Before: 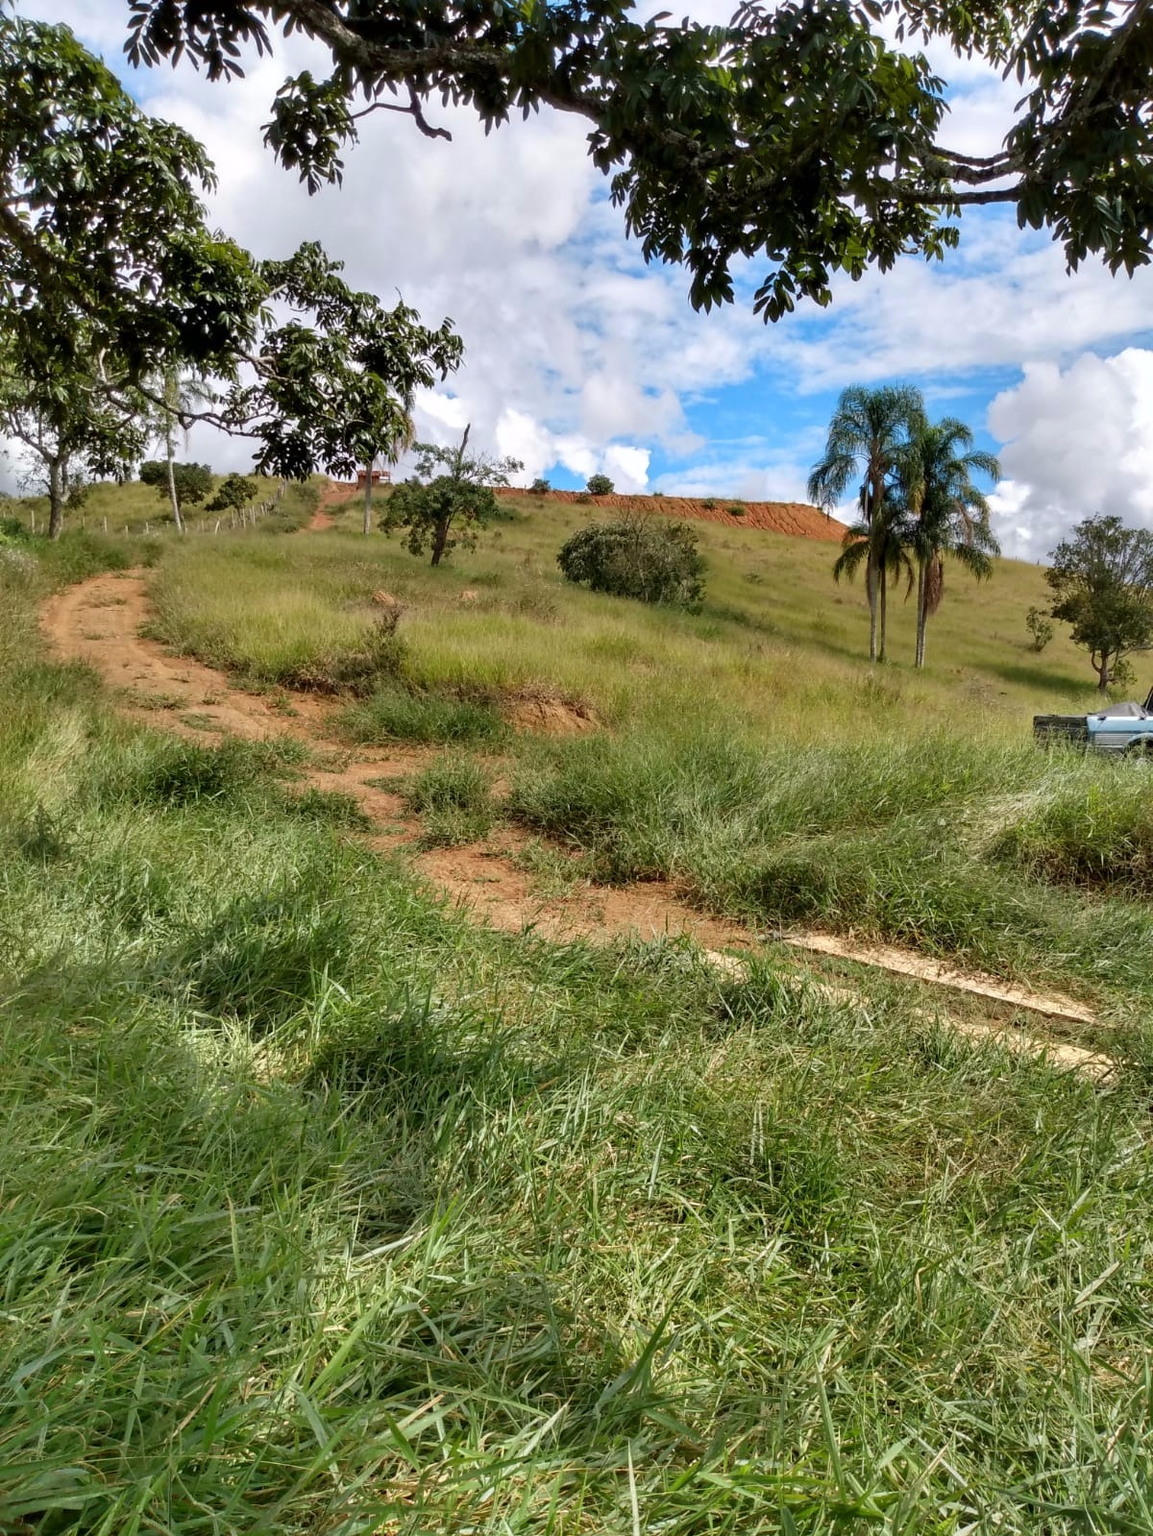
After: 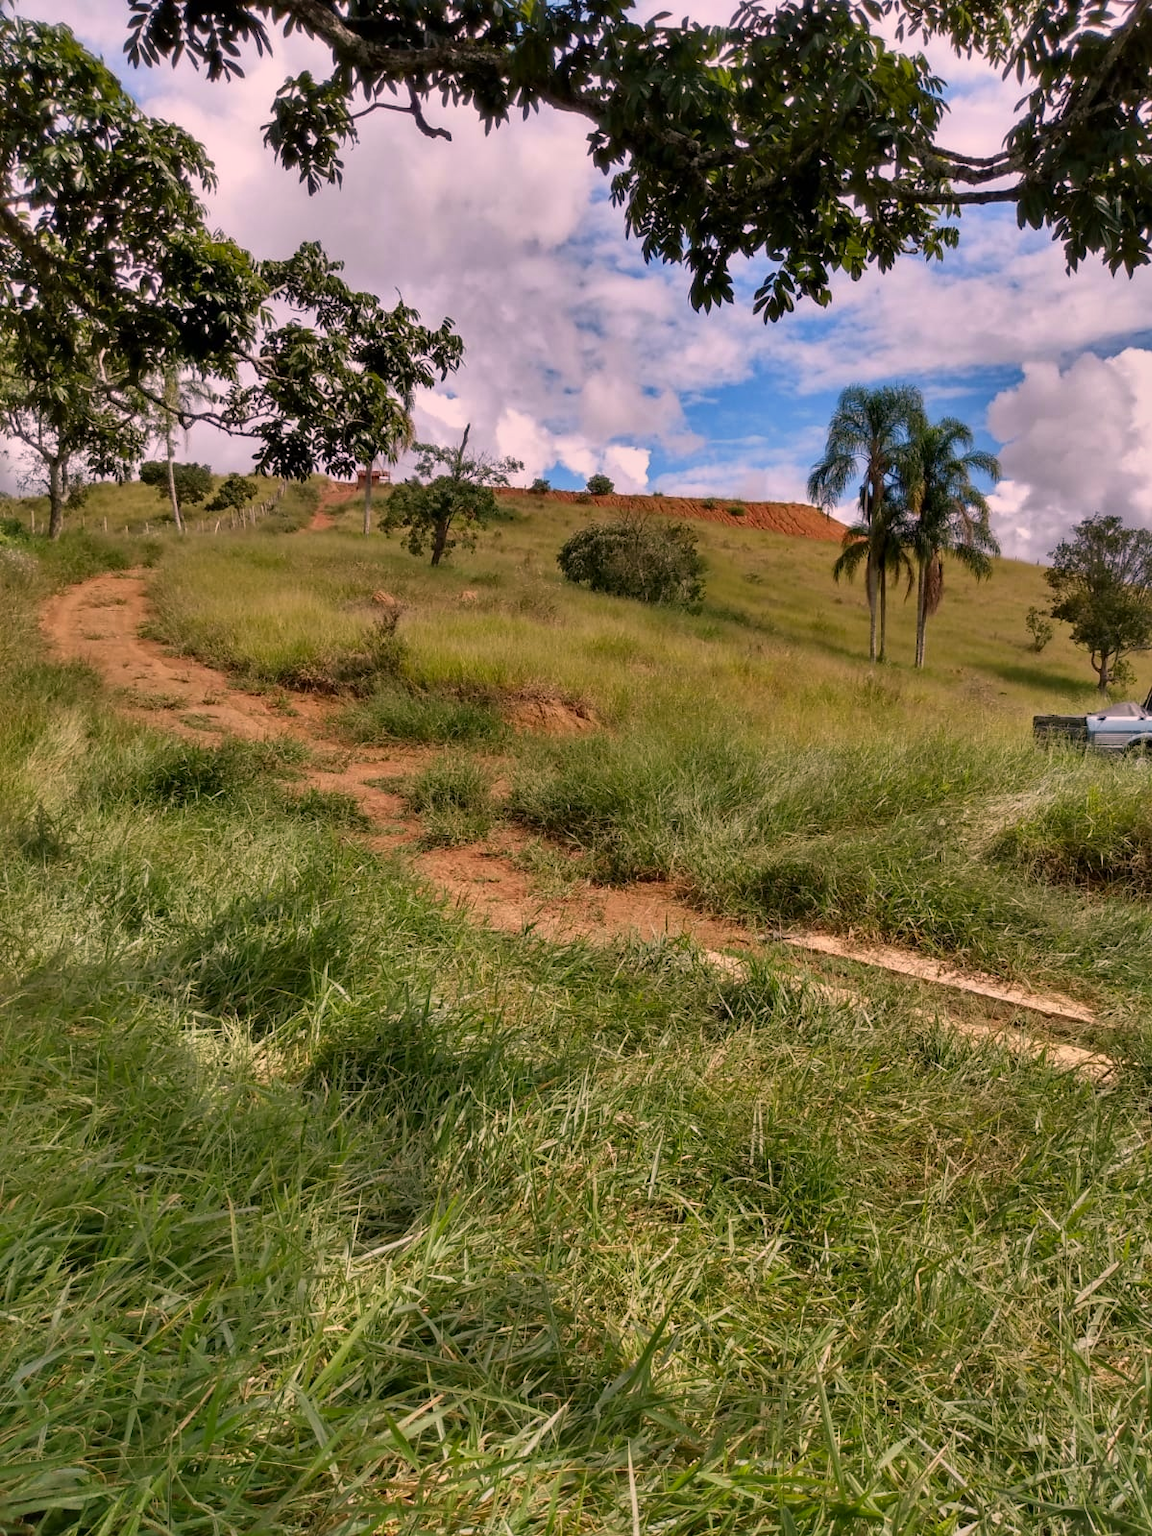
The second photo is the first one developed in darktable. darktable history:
shadows and highlights: shadows 80.73, white point adjustment -9.07, highlights -61.46, soften with gaussian
color correction: highlights a* 14.52, highlights b* 4.84
